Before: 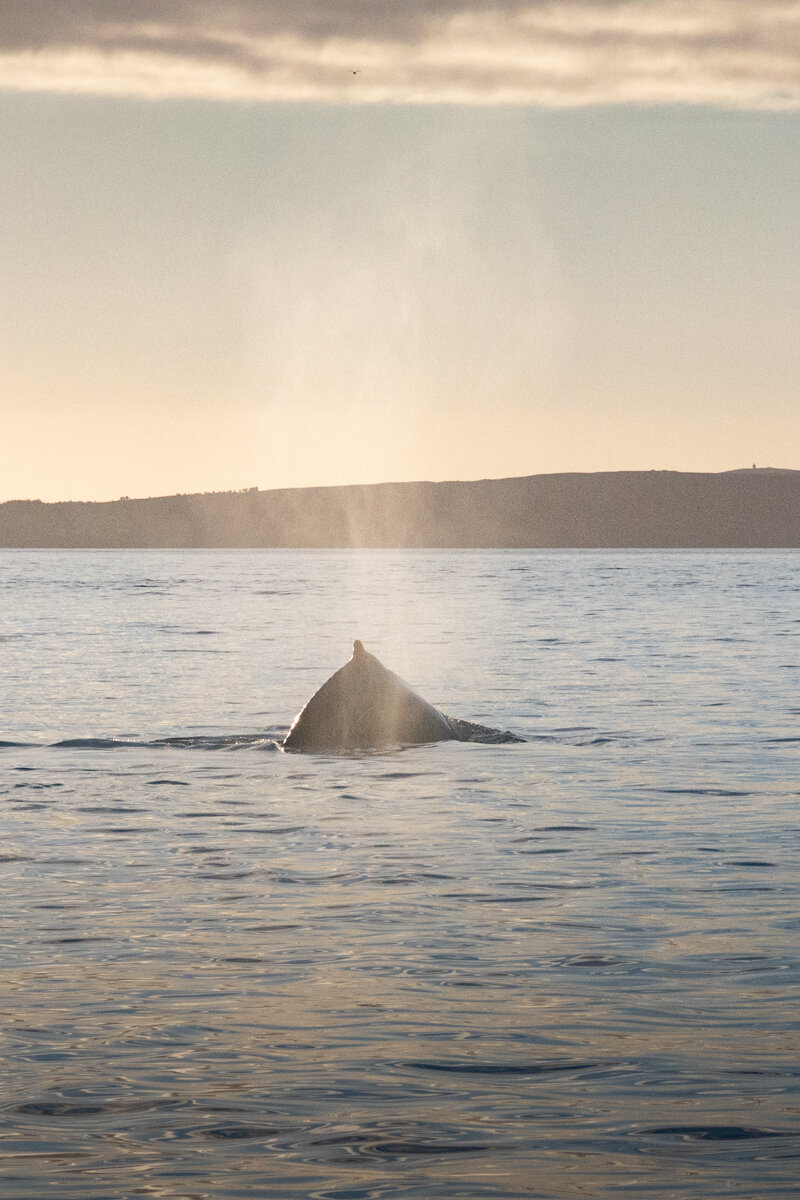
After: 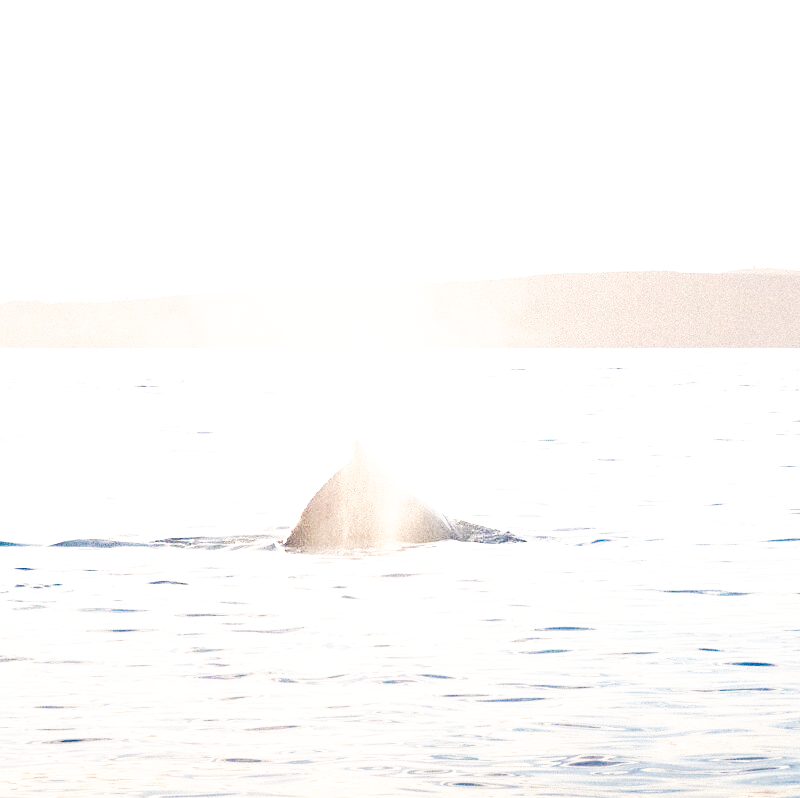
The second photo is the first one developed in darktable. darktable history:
exposure: black level correction 0, exposure 1.1 EV, compensate exposure bias true, compensate highlight preservation false
color balance rgb: highlights gain › chroma 2.94%, highlights gain › hue 60.57°, global offset › chroma 0.25%, global offset › hue 256.52°, perceptual saturation grading › global saturation 20%, perceptual saturation grading › highlights -50%, perceptual saturation grading › shadows 30%, contrast 15%
crop: top 16.727%, bottom 16.727%
base curve: curves: ch0 [(0, 0) (0.007, 0.004) (0.027, 0.03) (0.046, 0.07) (0.207, 0.54) (0.442, 0.872) (0.673, 0.972) (1, 1)], preserve colors none
